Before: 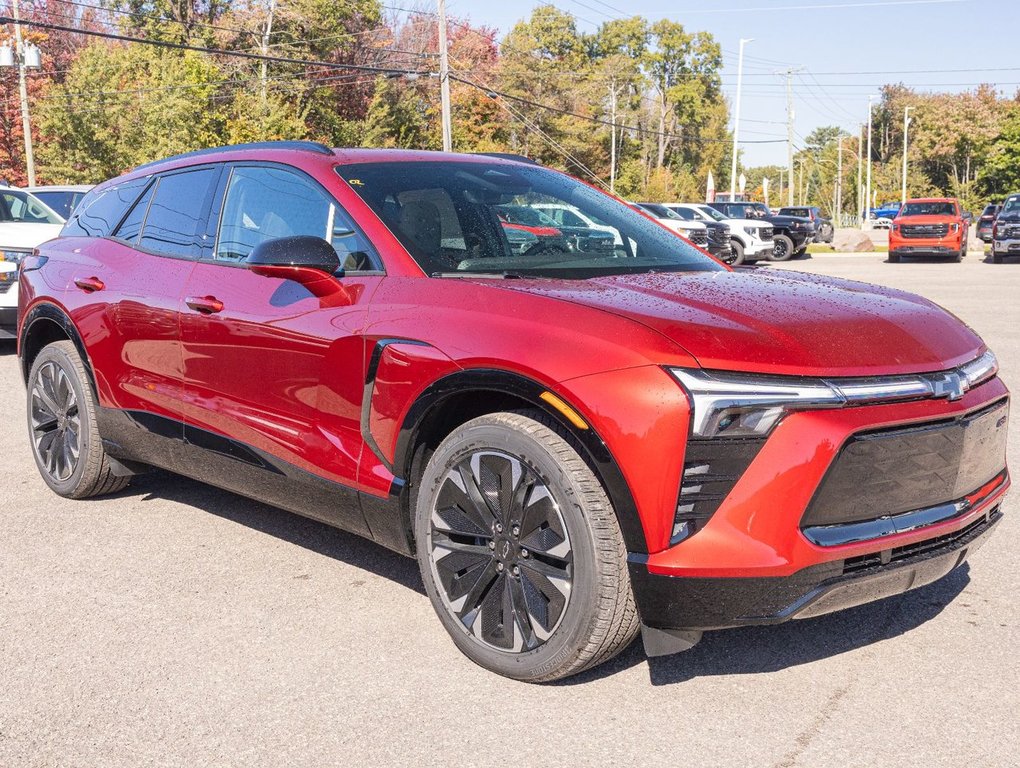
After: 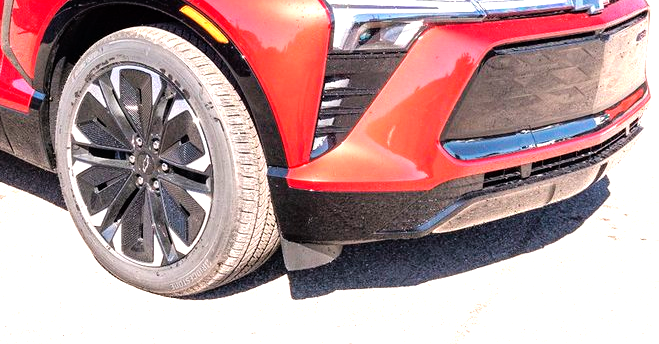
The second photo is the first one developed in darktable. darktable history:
crop and rotate: left 35.303%, top 50.353%, bottom 4.842%
tone equalizer: -8 EV -1.08 EV, -7 EV -1.02 EV, -6 EV -0.898 EV, -5 EV -0.557 EV, -3 EV 0.565 EV, -2 EV 0.885 EV, -1 EV 1.01 EV, +0 EV 1.06 EV
